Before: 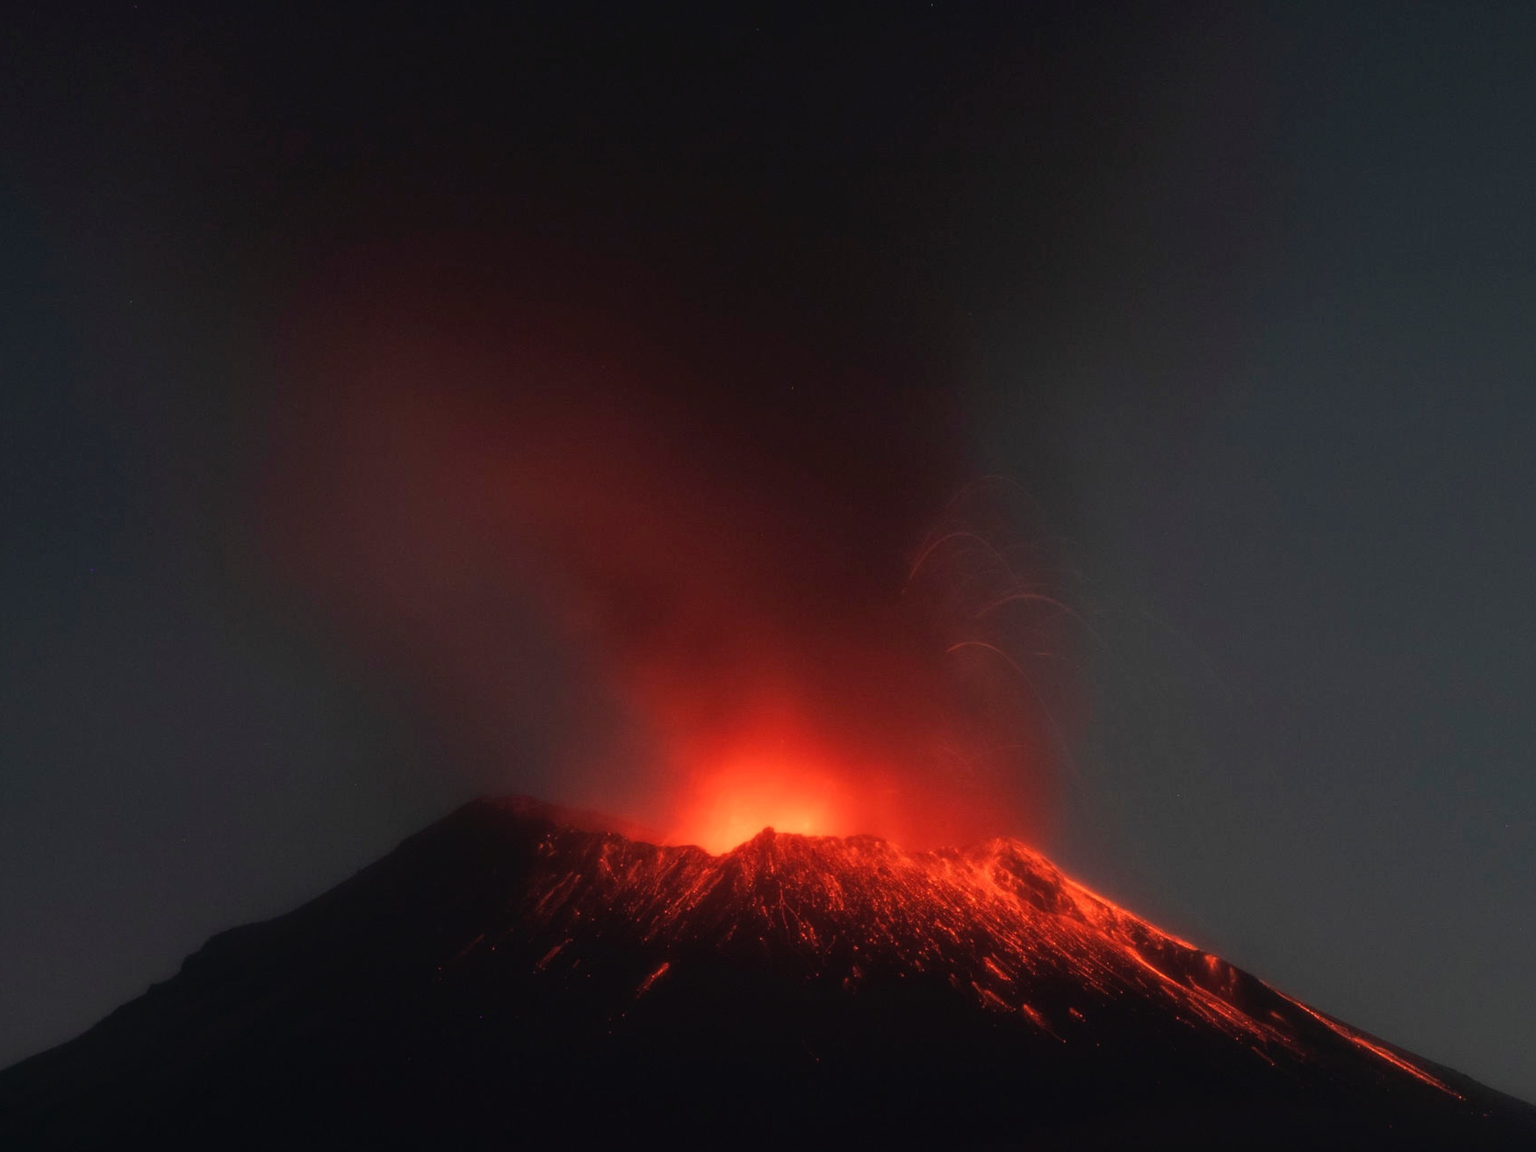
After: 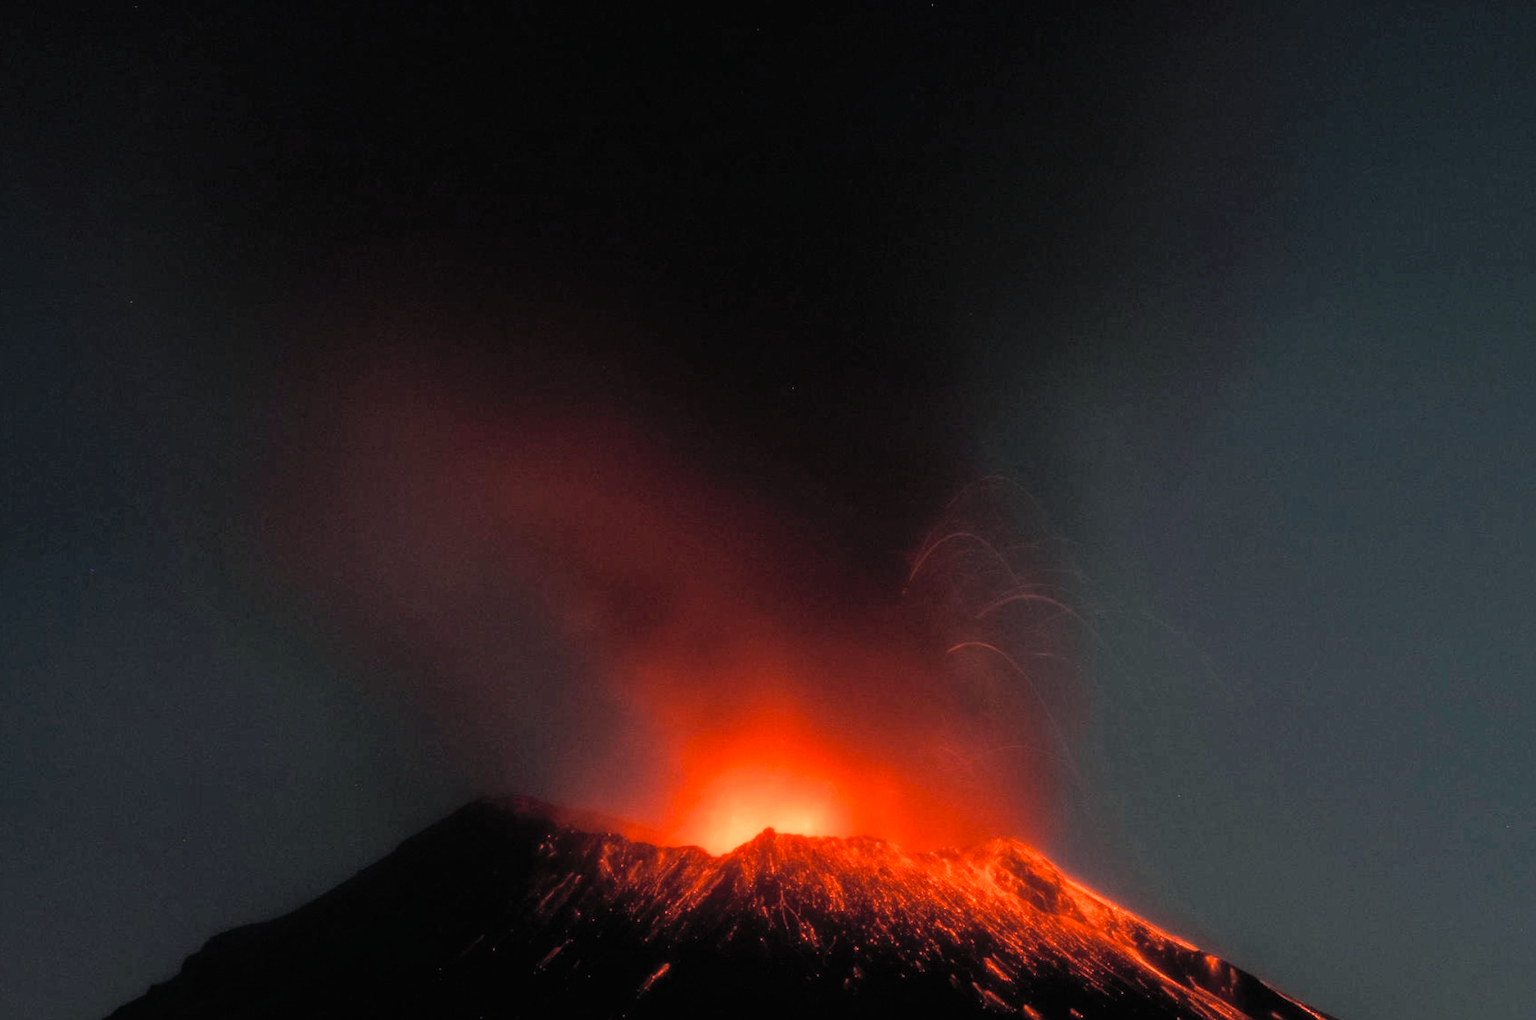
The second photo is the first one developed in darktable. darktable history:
filmic rgb: middle gray luminance 9.42%, black relative exposure -10.57 EV, white relative exposure 3.43 EV, target black luminance 0%, hardness 5.99, latitude 59.57%, contrast 1.086, highlights saturation mix 5.51%, shadows ↔ highlights balance 28.97%, preserve chrominance RGB euclidean norm, color science v5 (2021), contrast in shadows safe, contrast in highlights safe
contrast brightness saturation: contrast 0.138, brightness 0.223
crop and rotate: top 0%, bottom 11.397%
exposure: black level correction 0, exposure 0 EV, compensate highlight preservation false
haze removal: compatibility mode true, adaptive false
